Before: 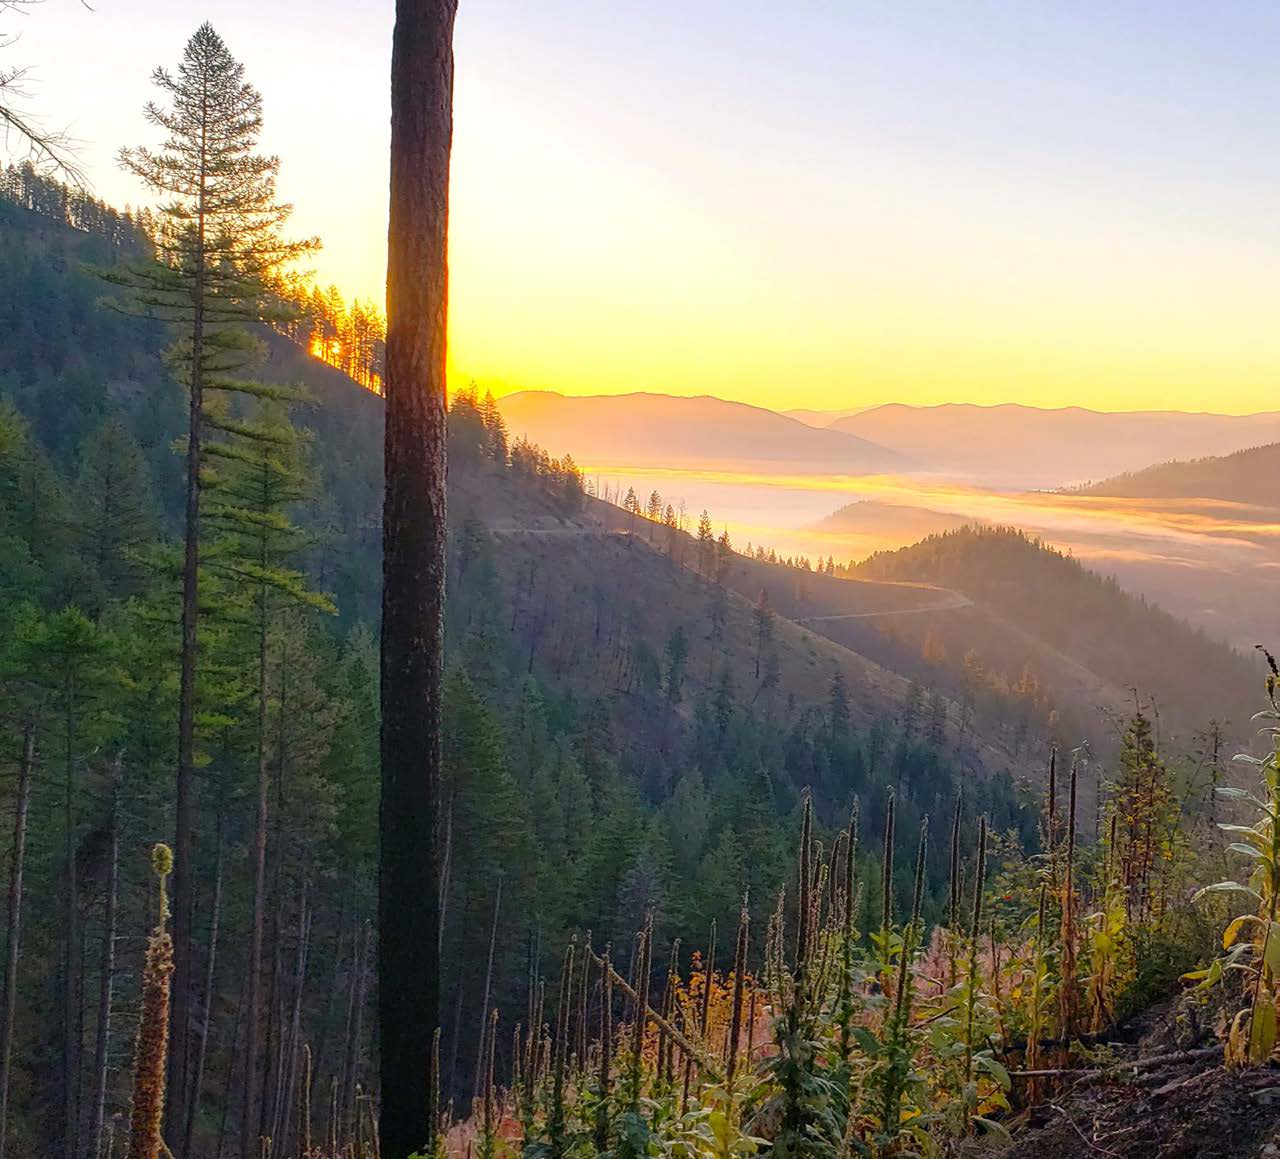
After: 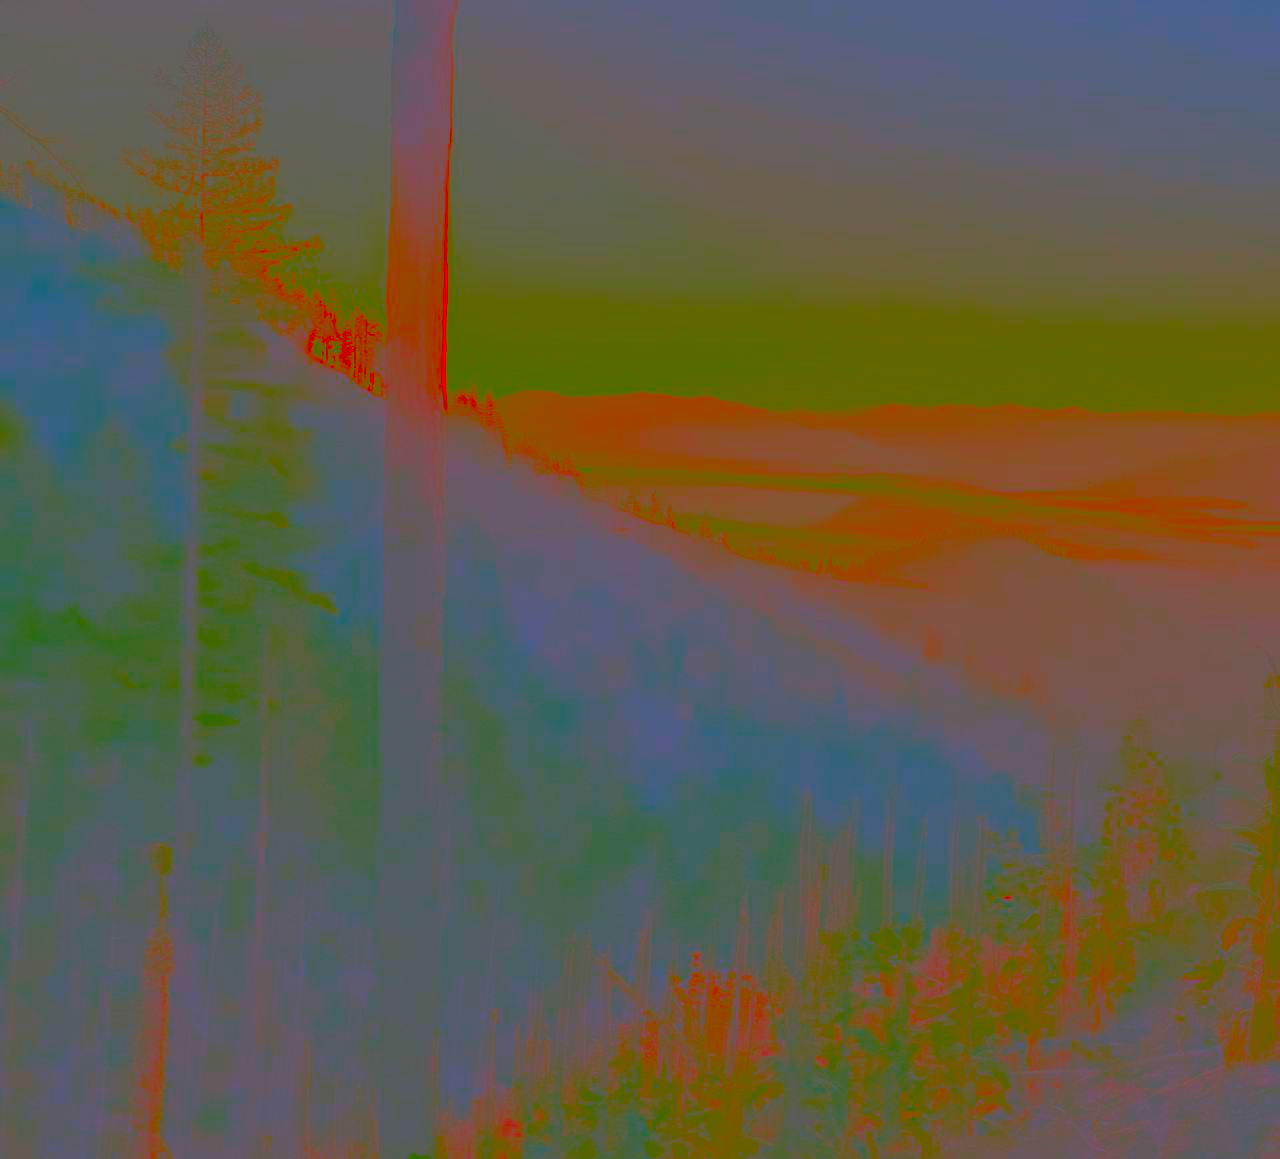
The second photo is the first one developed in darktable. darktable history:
sharpen: on, module defaults
contrast brightness saturation: contrast -0.973, brightness -0.161, saturation 0.741
